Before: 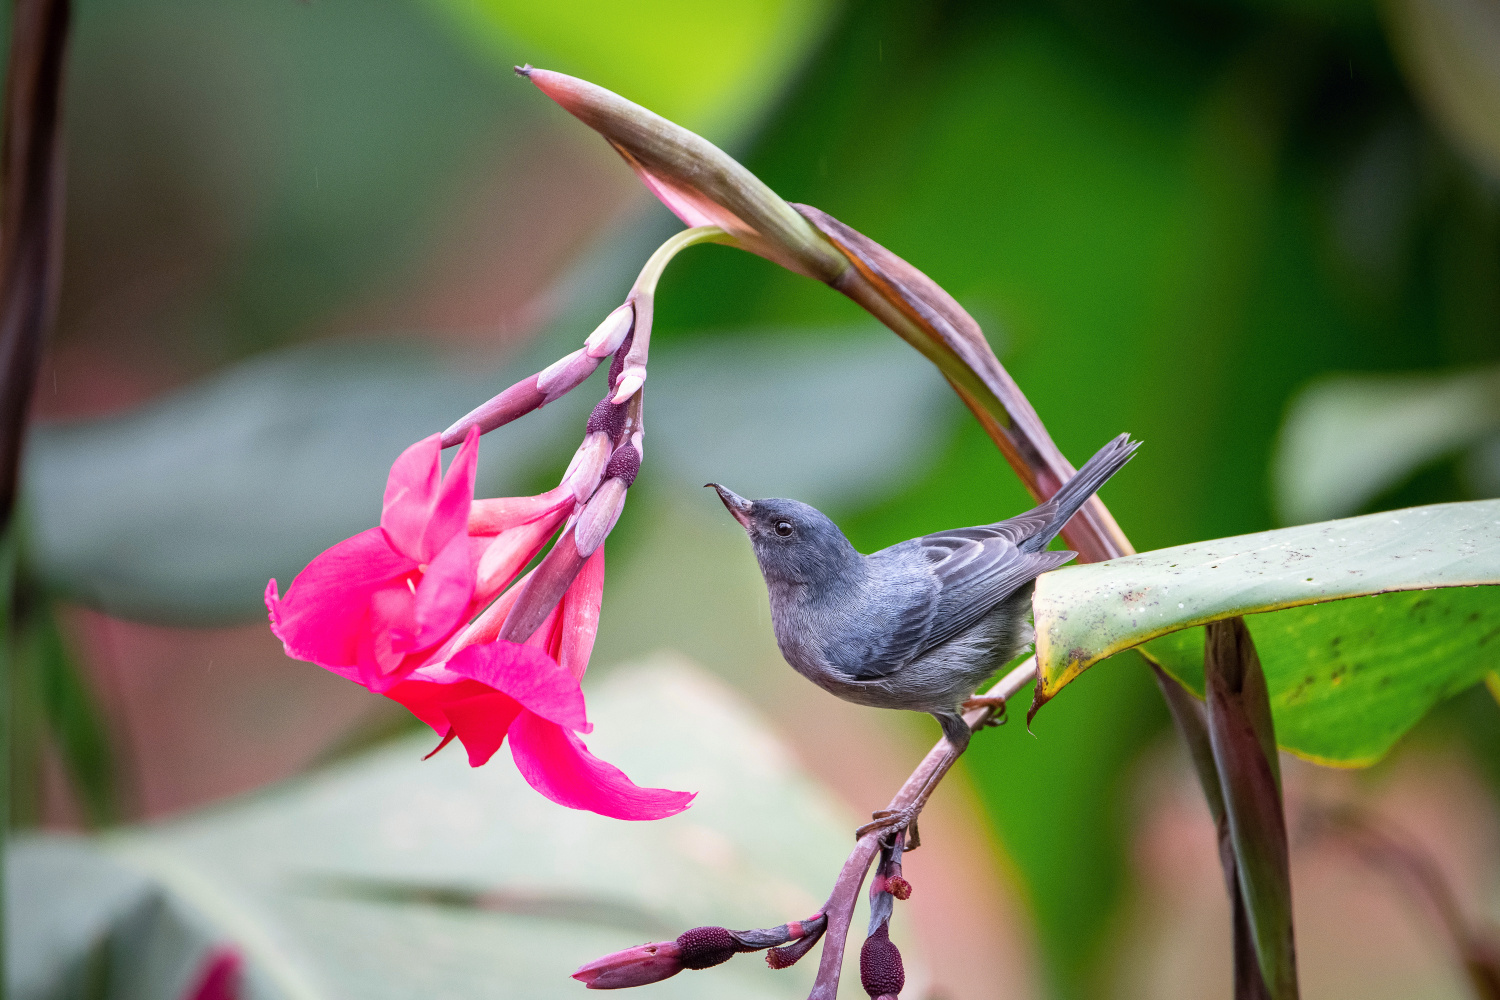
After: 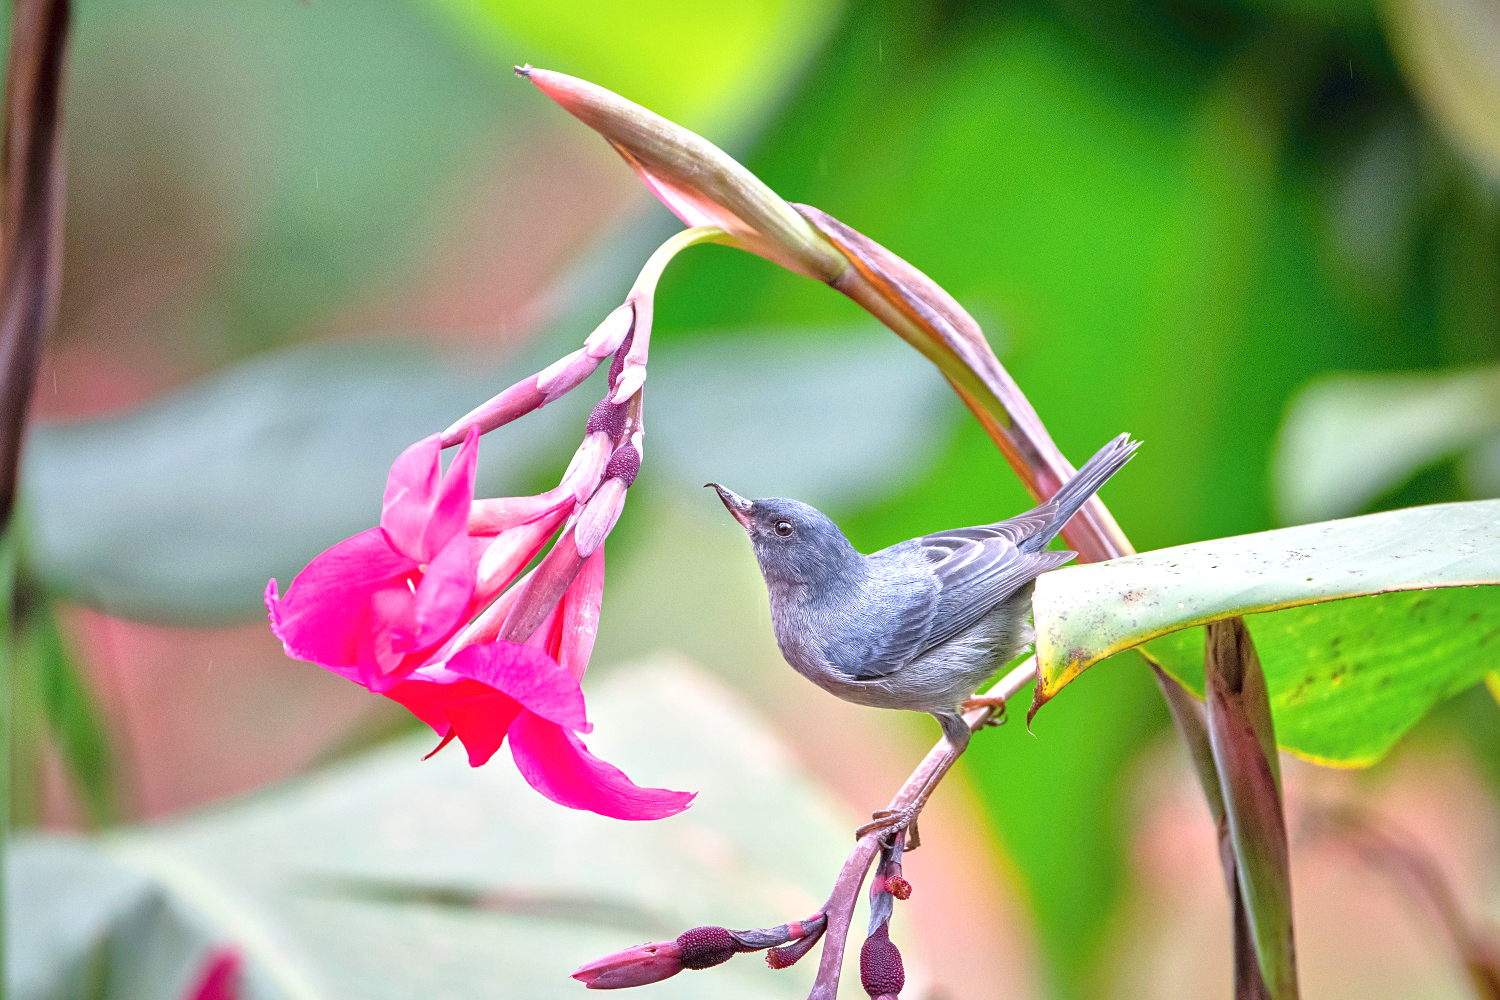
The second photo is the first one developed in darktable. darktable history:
sharpen: amount 0.209
tone equalizer: -8 EV 1.99 EV, -7 EV 1.97 EV, -6 EV 1.97 EV, -5 EV 1.97 EV, -4 EV 1.97 EV, -3 EV 1.48 EV, -2 EV 0.994 EV, -1 EV 0.486 EV, mask exposure compensation -0.509 EV
